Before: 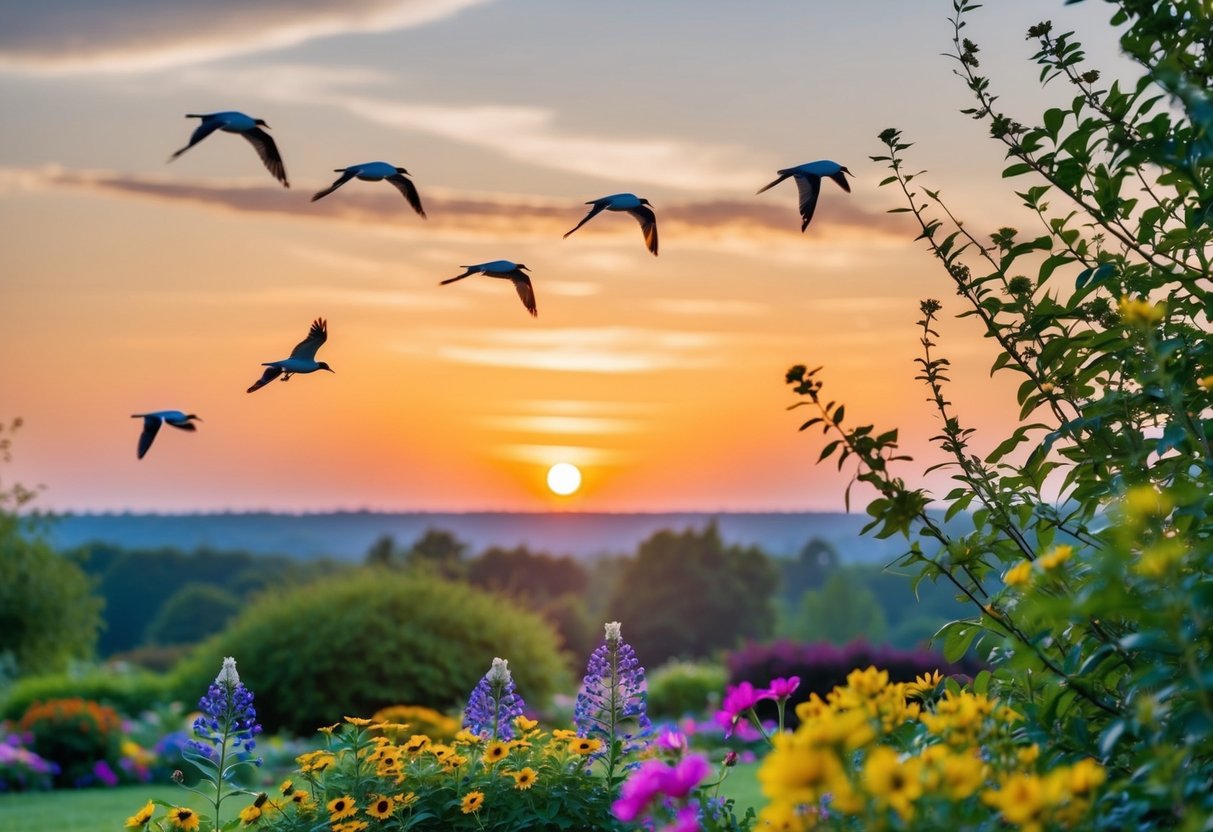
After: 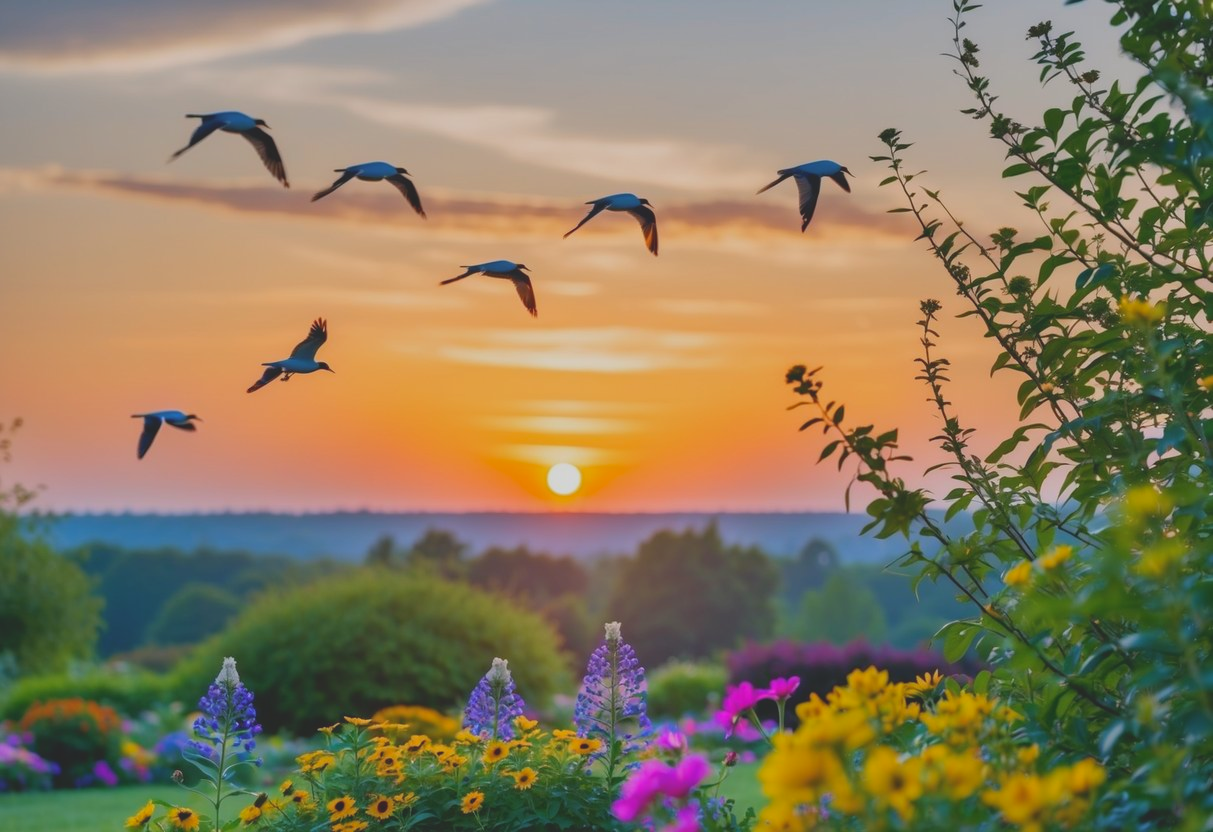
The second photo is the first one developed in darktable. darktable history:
contrast brightness saturation: contrast -0.291
